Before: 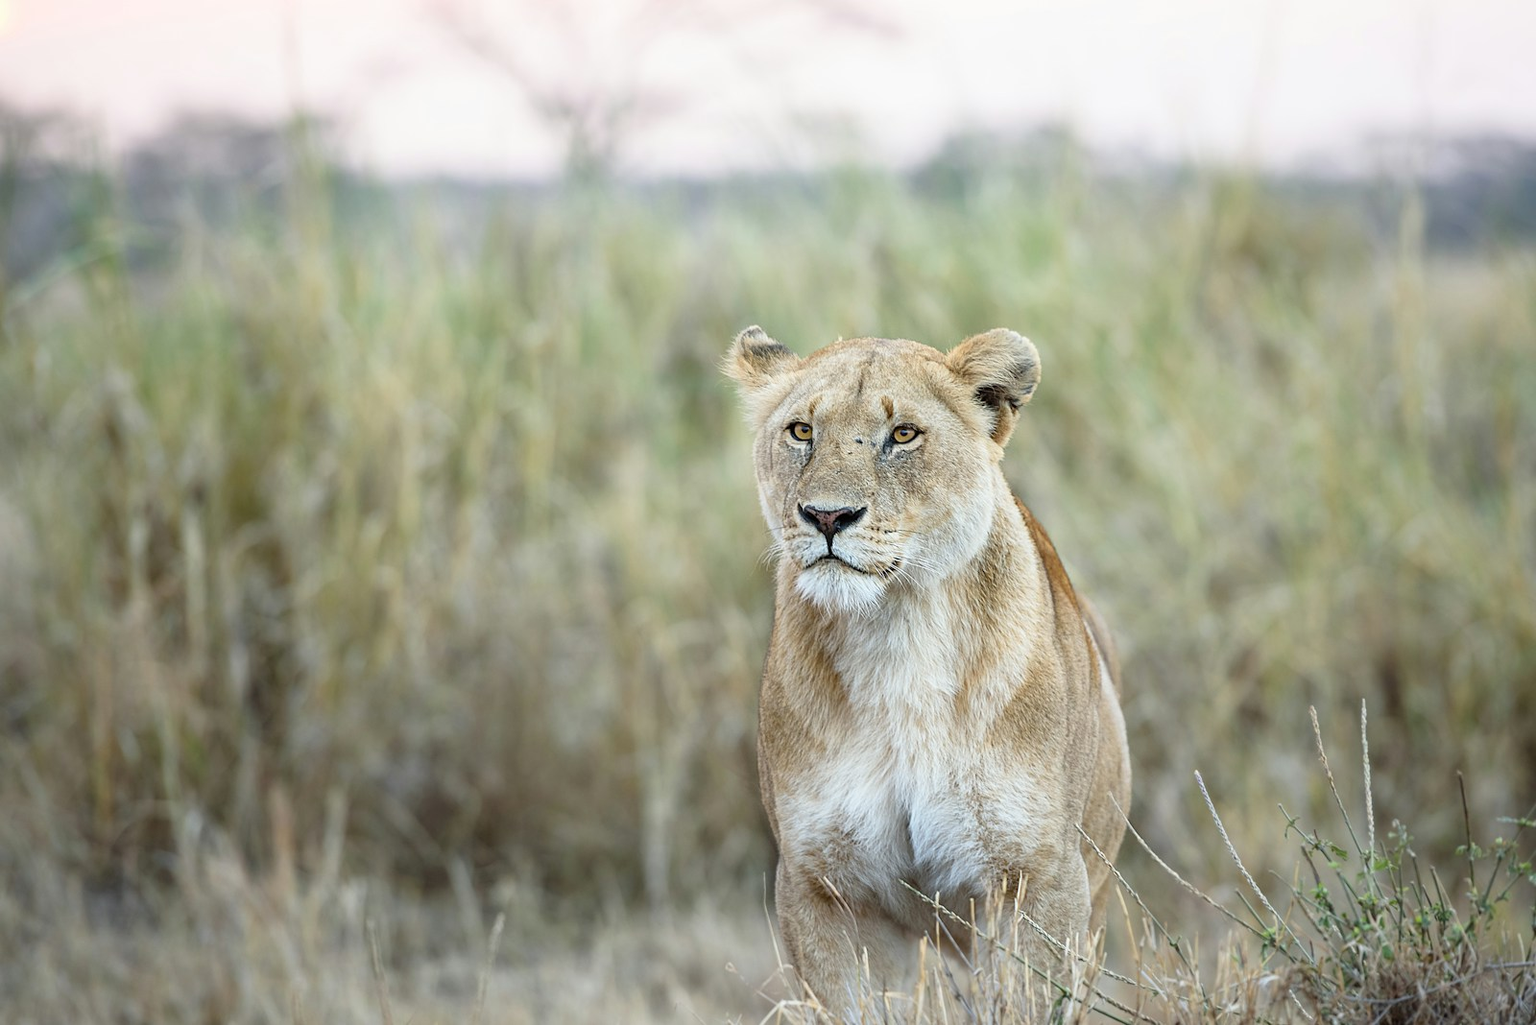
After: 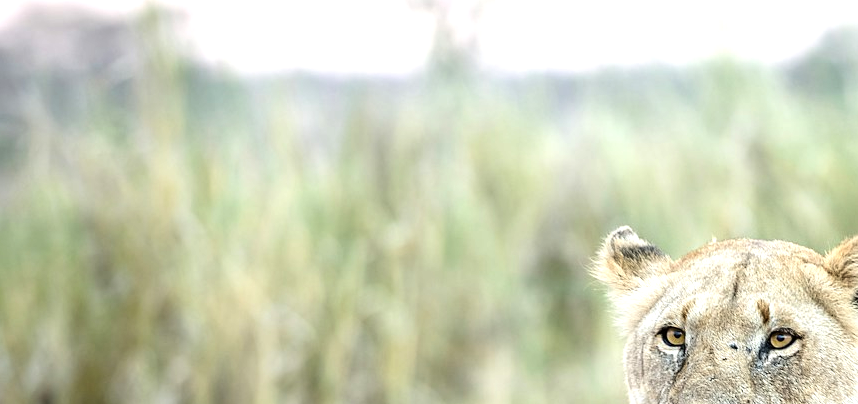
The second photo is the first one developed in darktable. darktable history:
crop: left 10.121%, top 10.631%, right 36.218%, bottom 51.526%
tone equalizer: -8 EV -0.75 EV, -7 EV -0.7 EV, -6 EV -0.6 EV, -5 EV -0.4 EV, -3 EV 0.4 EV, -2 EV 0.6 EV, -1 EV 0.7 EV, +0 EV 0.75 EV, edges refinement/feathering 500, mask exposure compensation -1.57 EV, preserve details no
